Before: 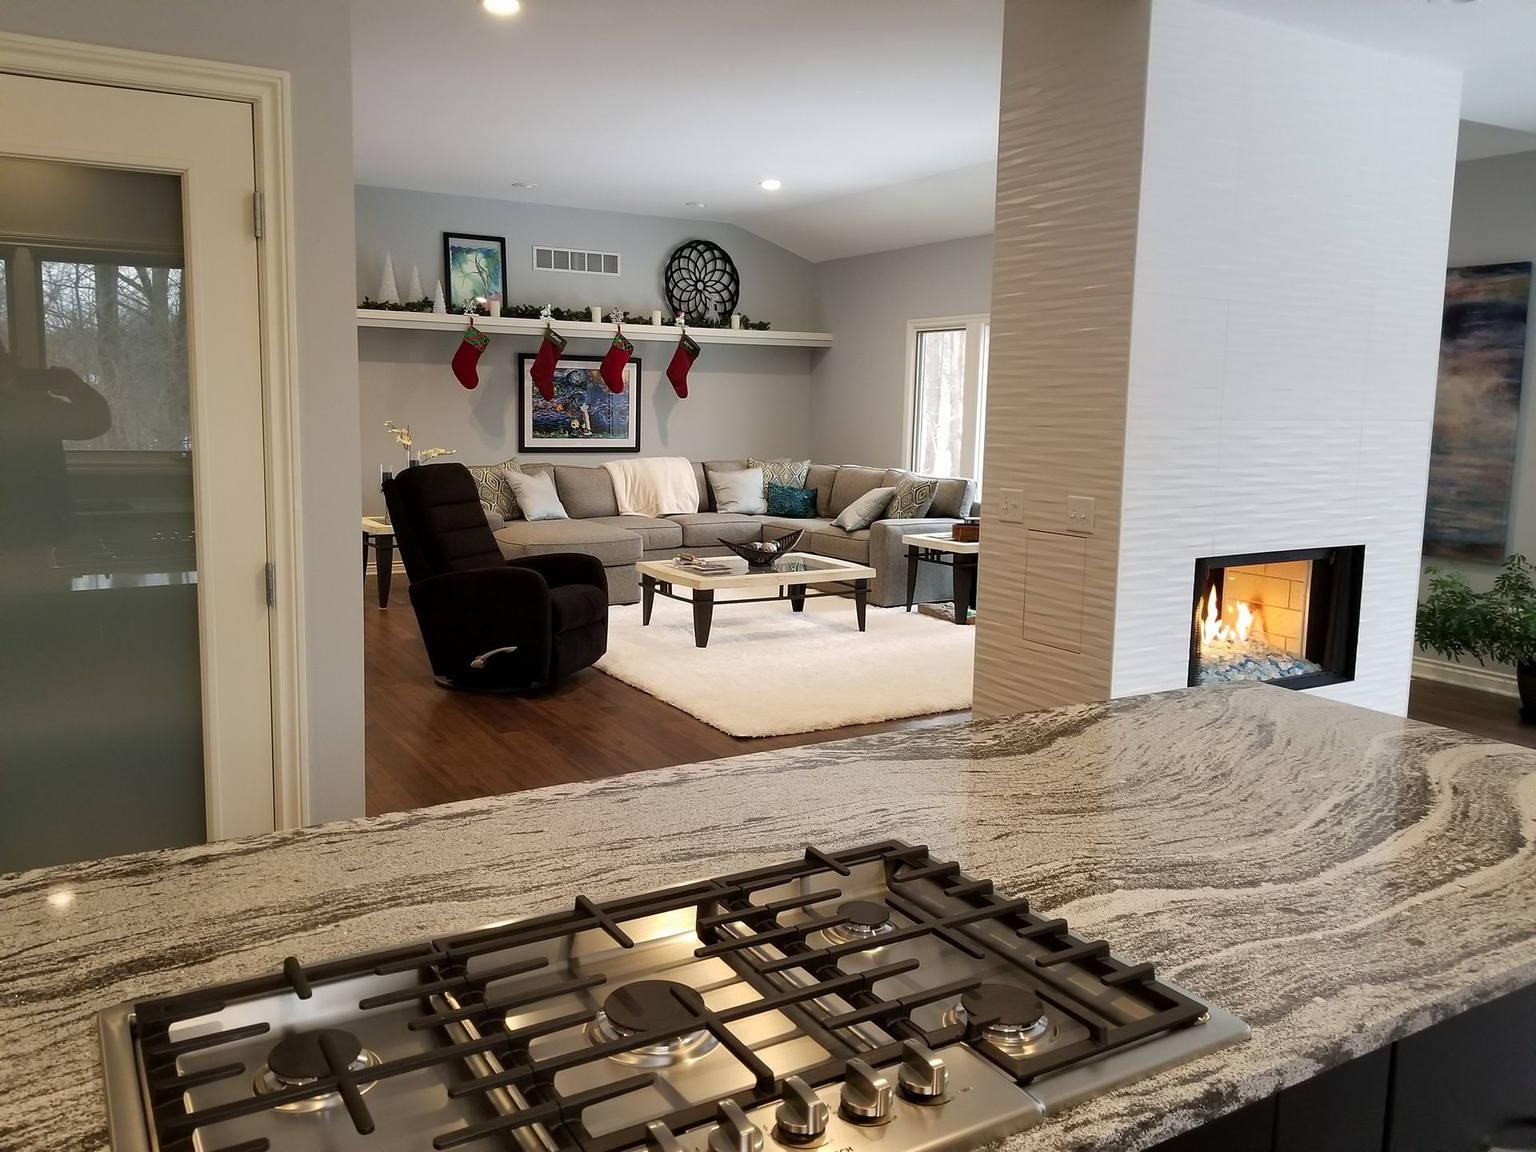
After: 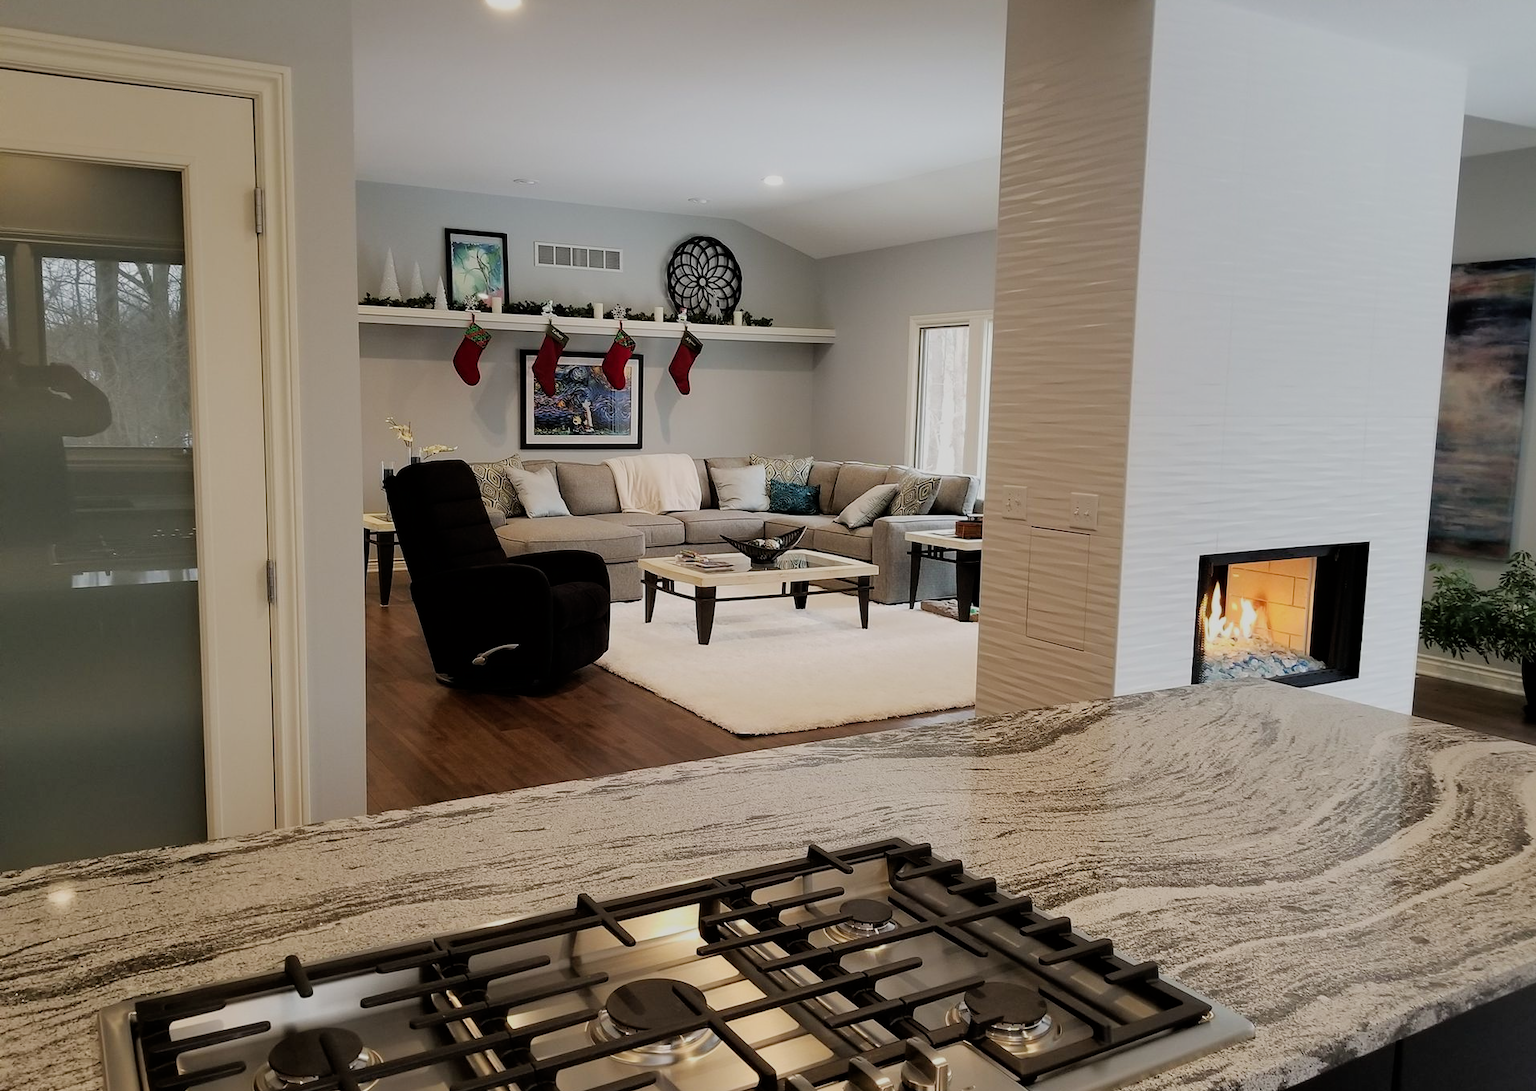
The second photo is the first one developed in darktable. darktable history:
crop: top 0.448%, right 0.264%, bottom 5.045%
filmic rgb: black relative exposure -7.65 EV, white relative exposure 4.56 EV, hardness 3.61
